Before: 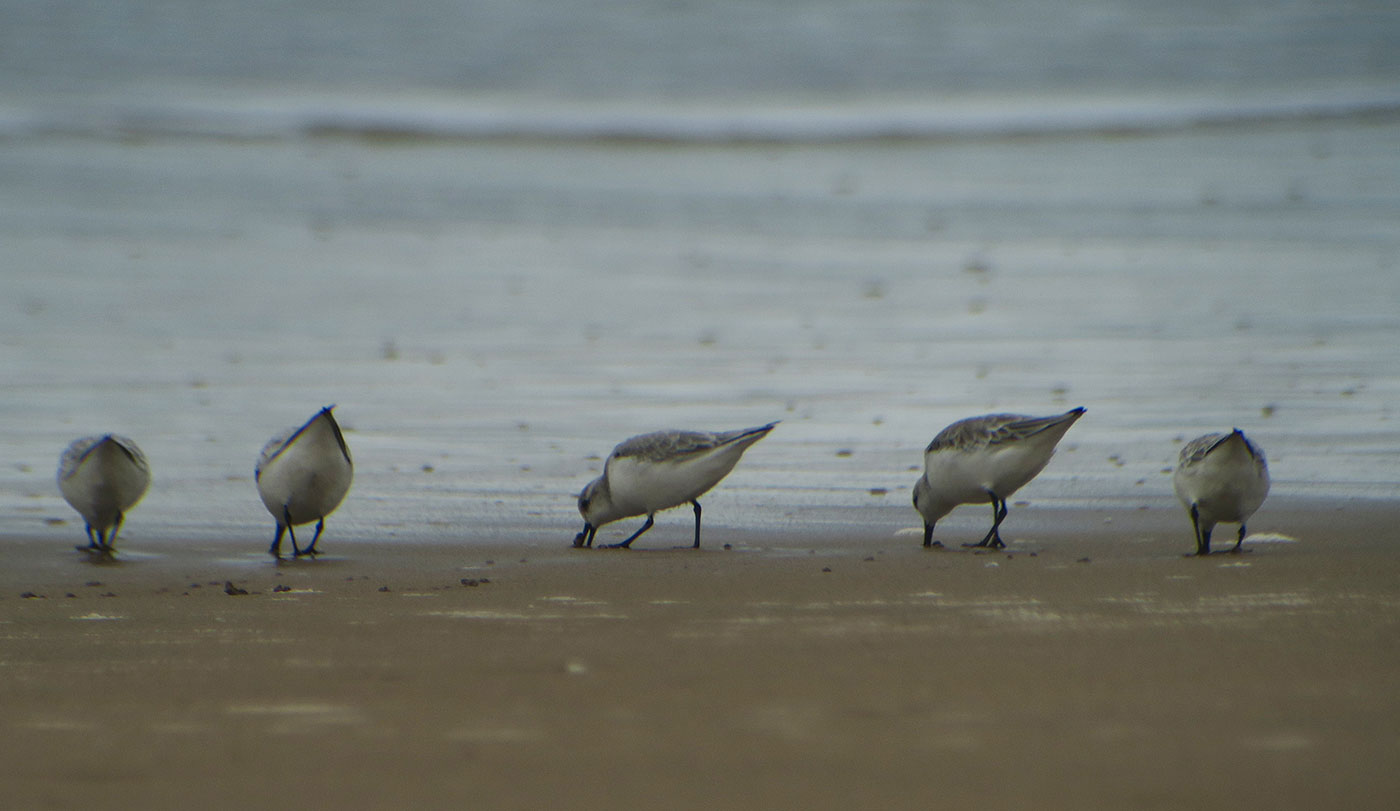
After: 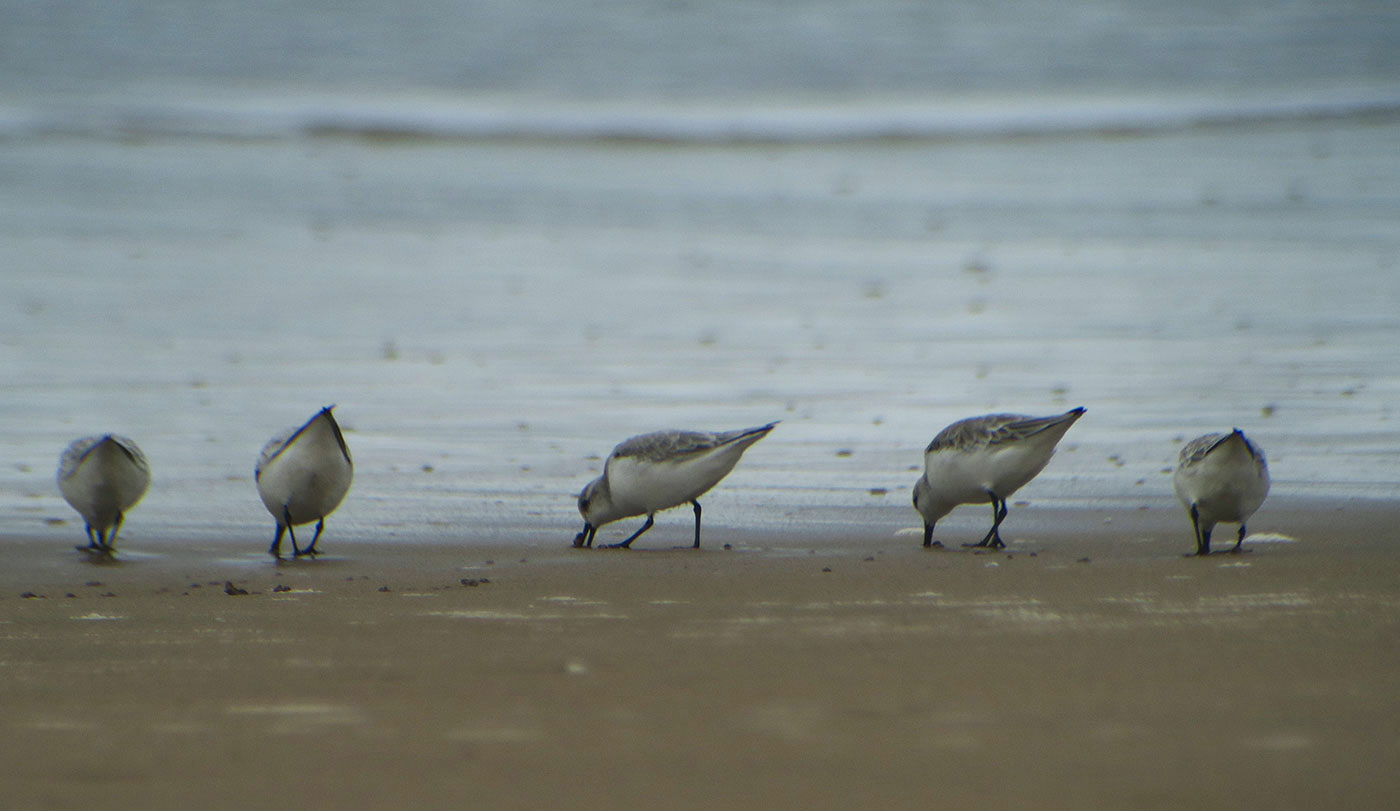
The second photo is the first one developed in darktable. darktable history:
exposure: exposure 0.2 EV, compensate highlight preservation false
white balance: red 0.982, blue 1.018
shadows and highlights: shadows 0, highlights 40
